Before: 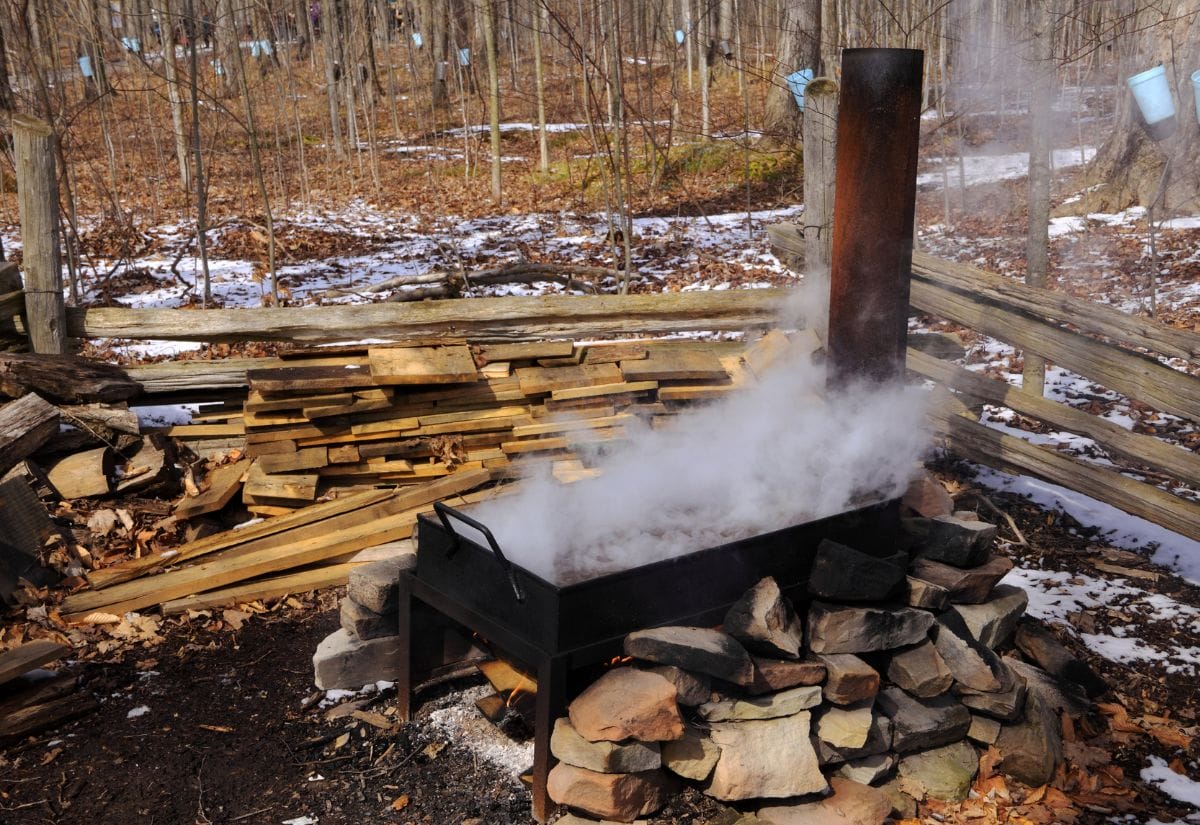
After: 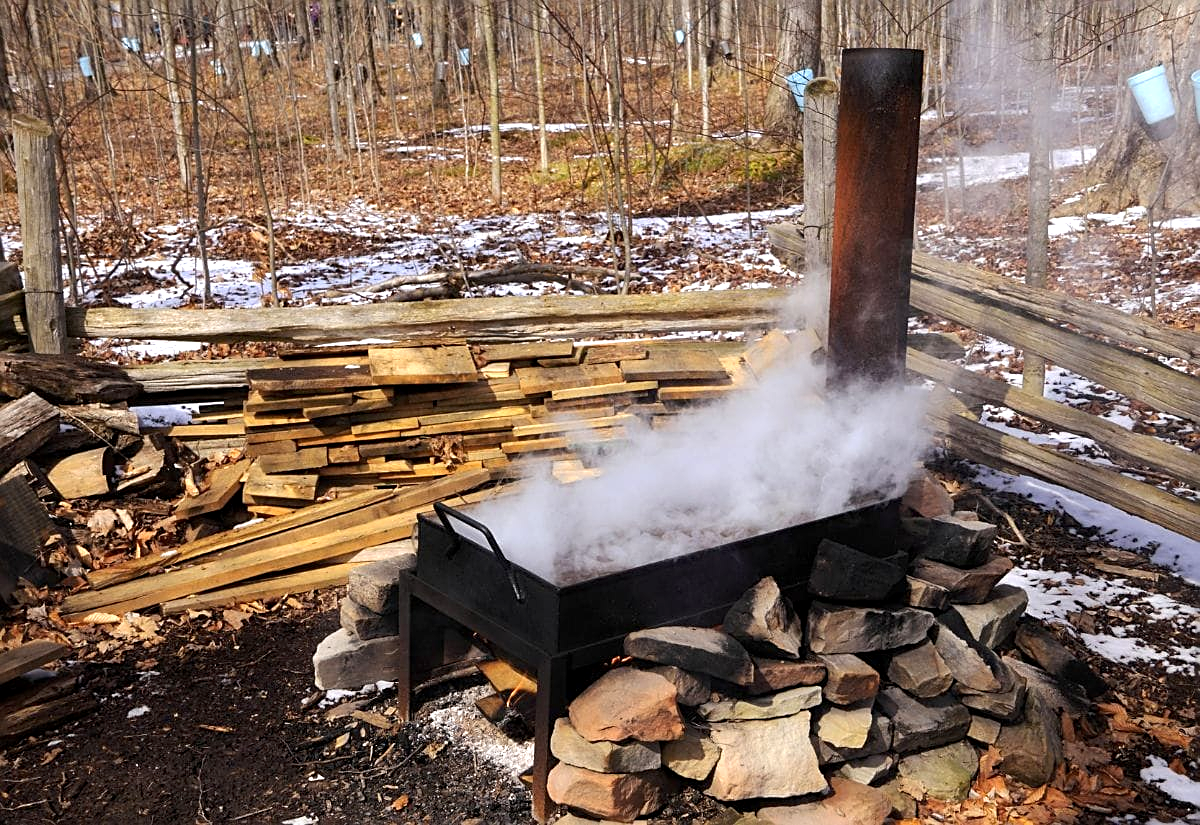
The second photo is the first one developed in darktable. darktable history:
exposure: black level correction 0.001, exposure 0.5 EV, compensate exposure bias true, compensate highlight preservation false
sharpen: on, module defaults
color correction: highlights a* 0.069, highlights b* -0.295
